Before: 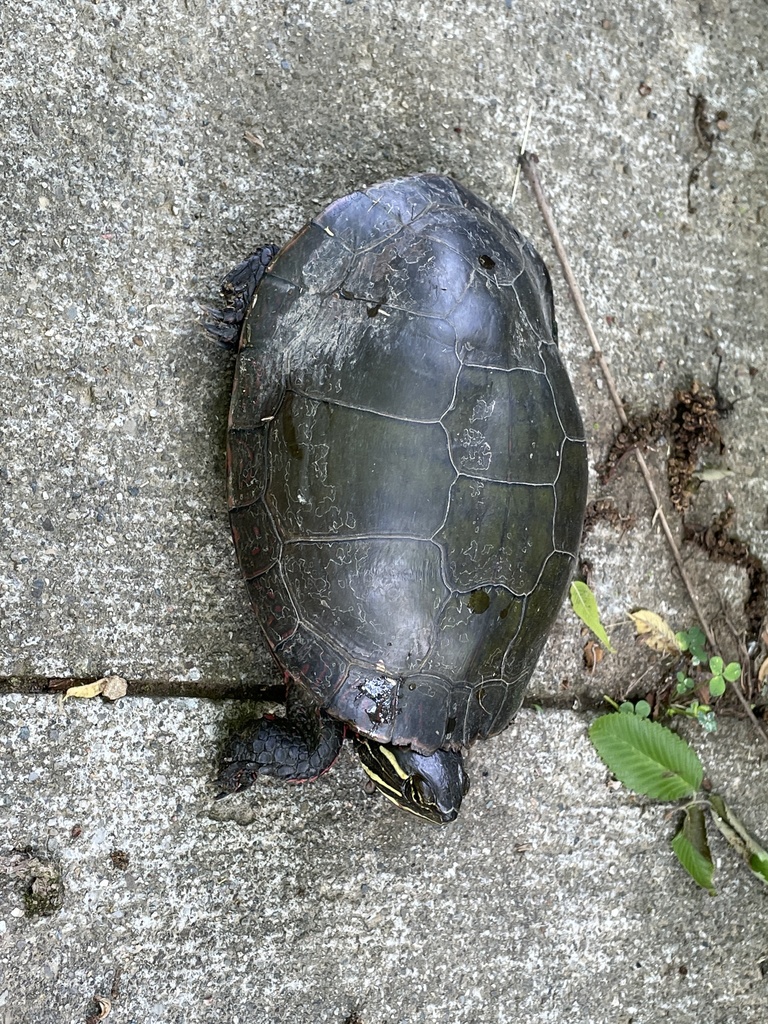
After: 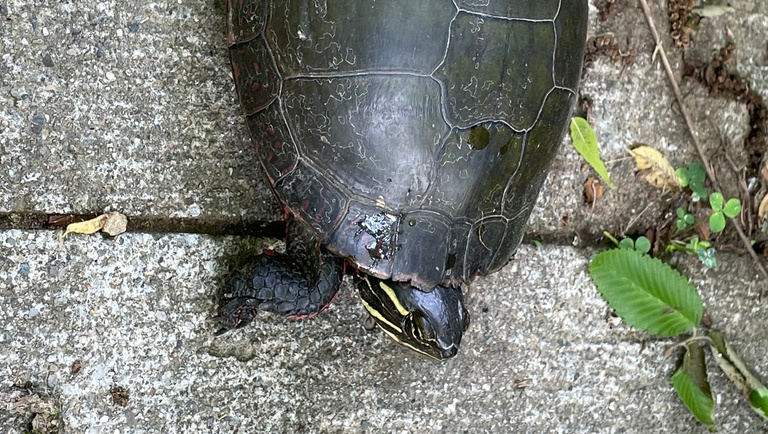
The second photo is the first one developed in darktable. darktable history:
crop: top 45.401%, bottom 12.187%
